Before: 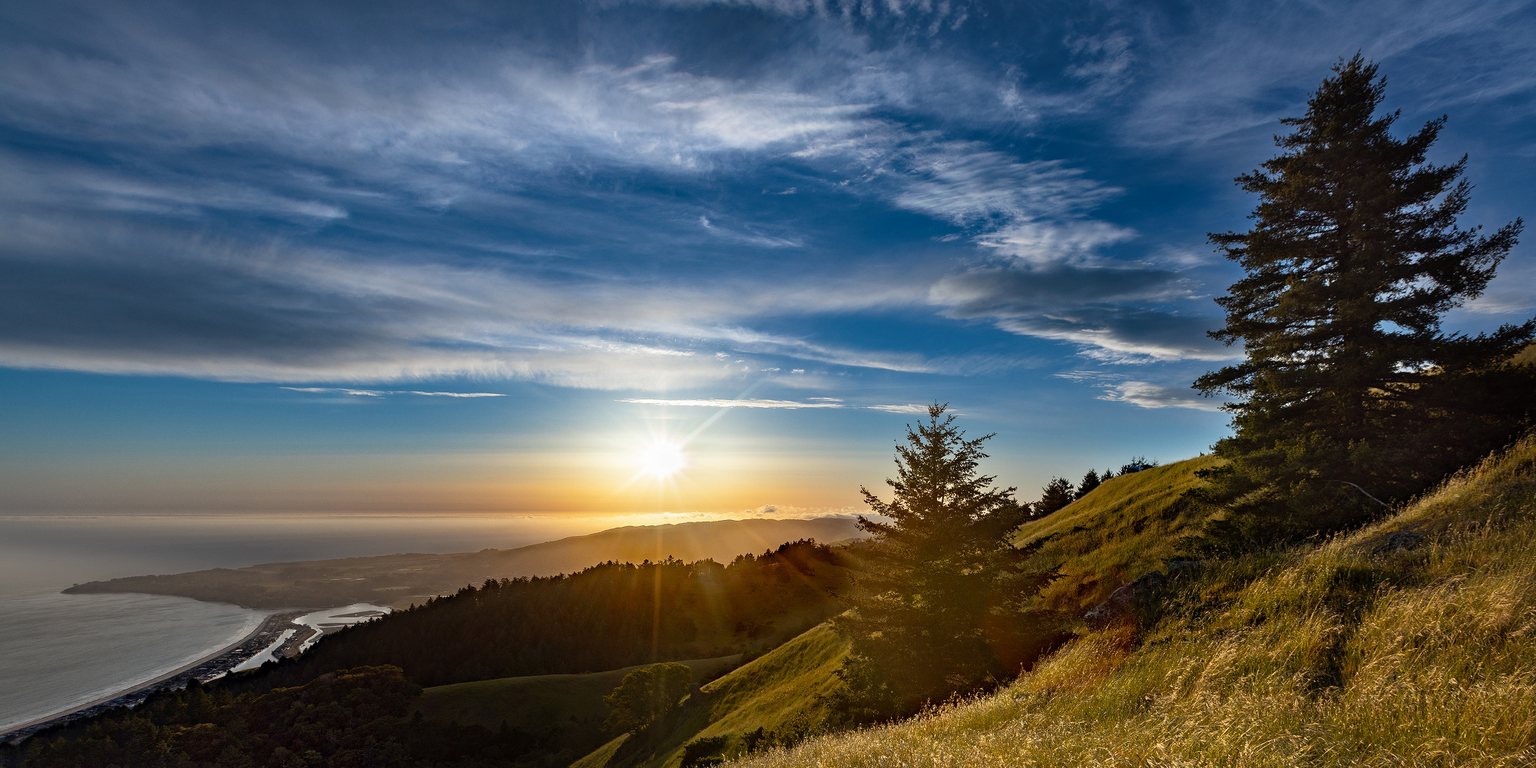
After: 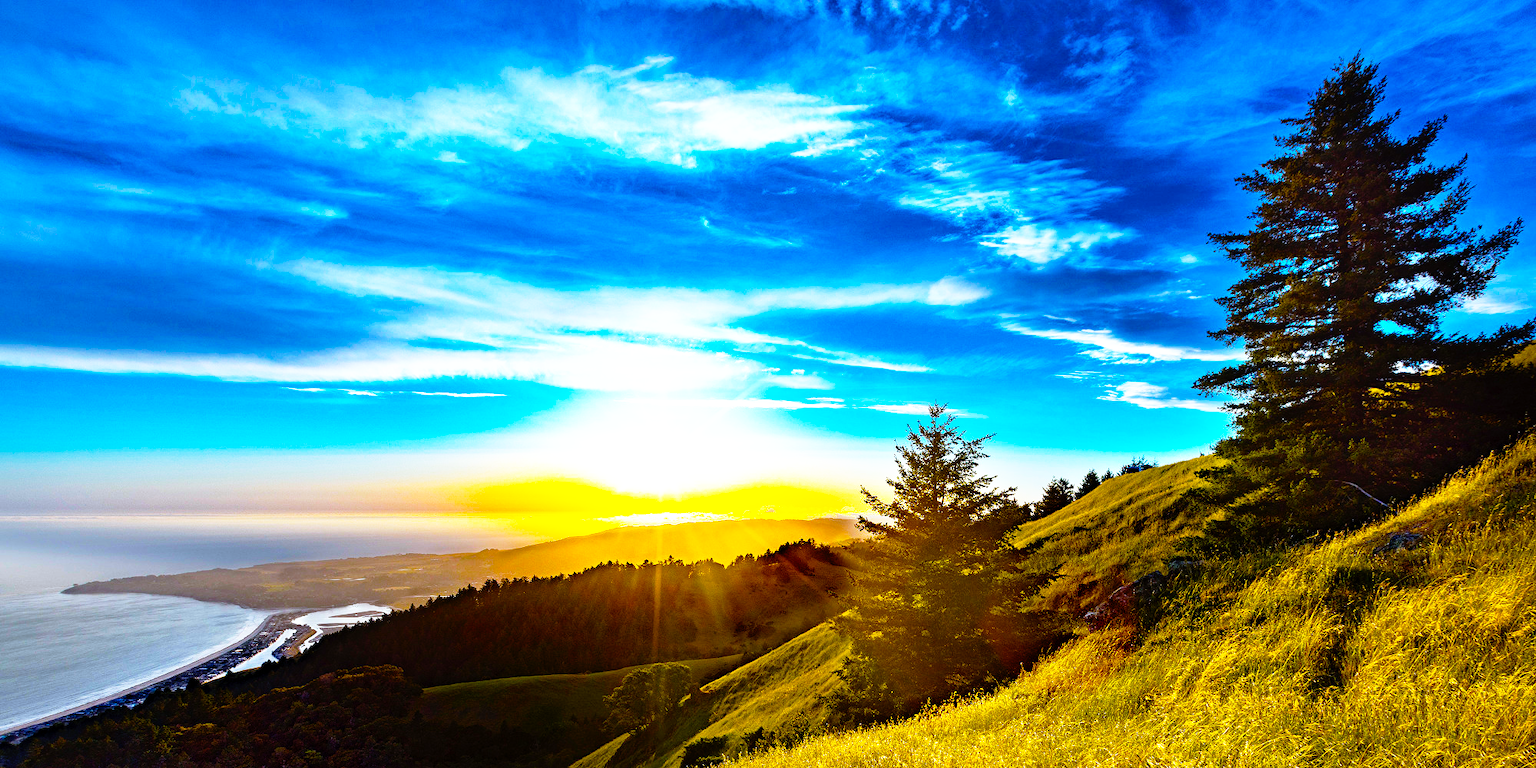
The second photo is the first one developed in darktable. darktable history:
base curve: curves: ch0 [(0, 0) (0.012, 0.01) (0.073, 0.168) (0.31, 0.711) (0.645, 0.957) (1, 1)], preserve colors none
white balance: red 0.931, blue 1.11
color balance rgb: linear chroma grading › global chroma 20%, perceptual saturation grading › global saturation 65%, perceptual saturation grading › highlights 50%, perceptual saturation grading › shadows 30%, perceptual brilliance grading › global brilliance 12%, perceptual brilliance grading › highlights 15%, global vibrance 20%
